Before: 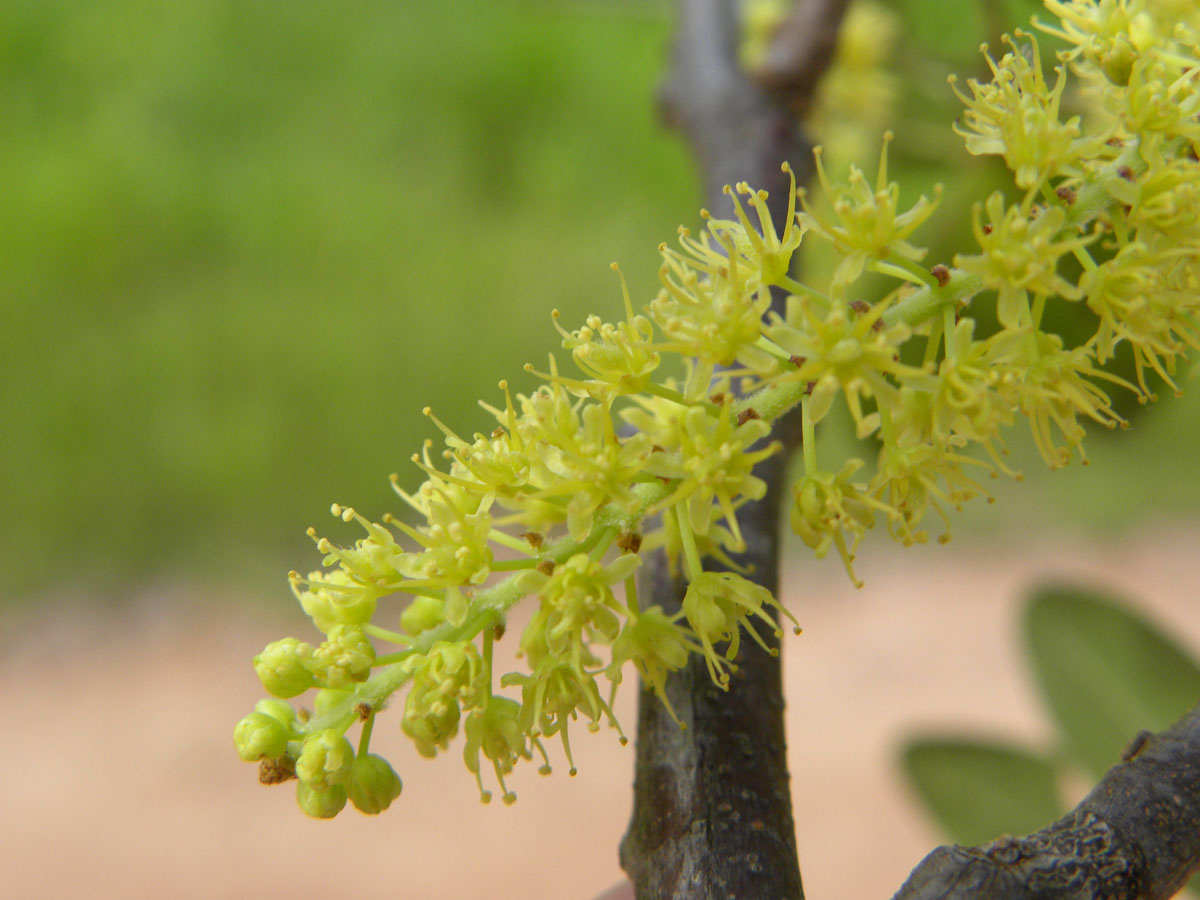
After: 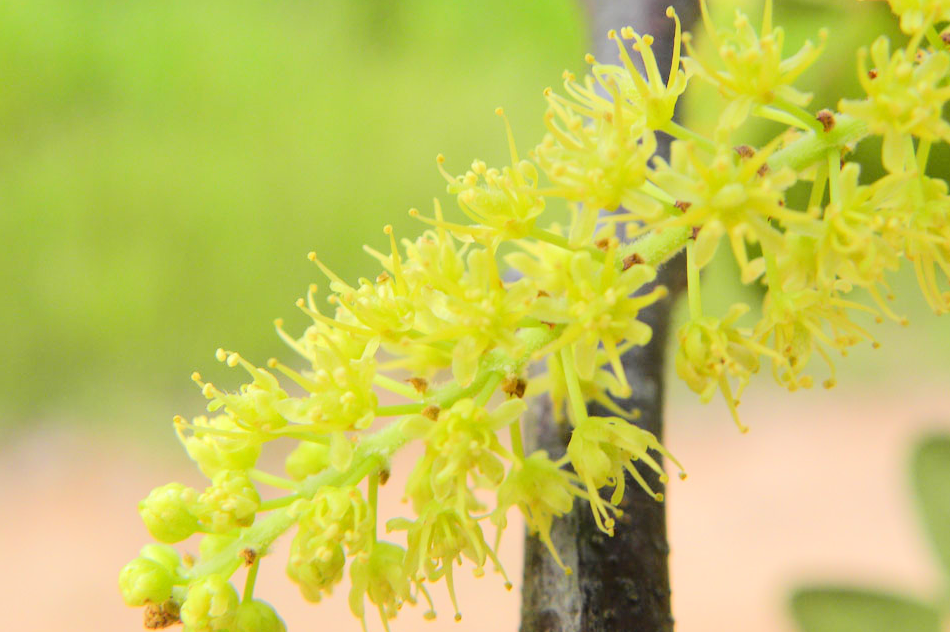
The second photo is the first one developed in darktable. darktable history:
crop: left 9.589%, top 17.317%, right 11.179%, bottom 12.374%
tone equalizer: -7 EV 0.142 EV, -6 EV 0.594 EV, -5 EV 1.11 EV, -4 EV 1.31 EV, -3 EV 1.13 EV, -2 EV 0.6 EV, -1 EV 0.167 EV, edges refinement/feathering 500, mask exposure compensation -1.57 EV, preserve details no
contrast equalizer: y [[0.5 ×6], [0.5 ×6], [0.5, 0.5, 0.501, 0.545, 0.707, 0.863], [0 ×6], [0 ×6]]
